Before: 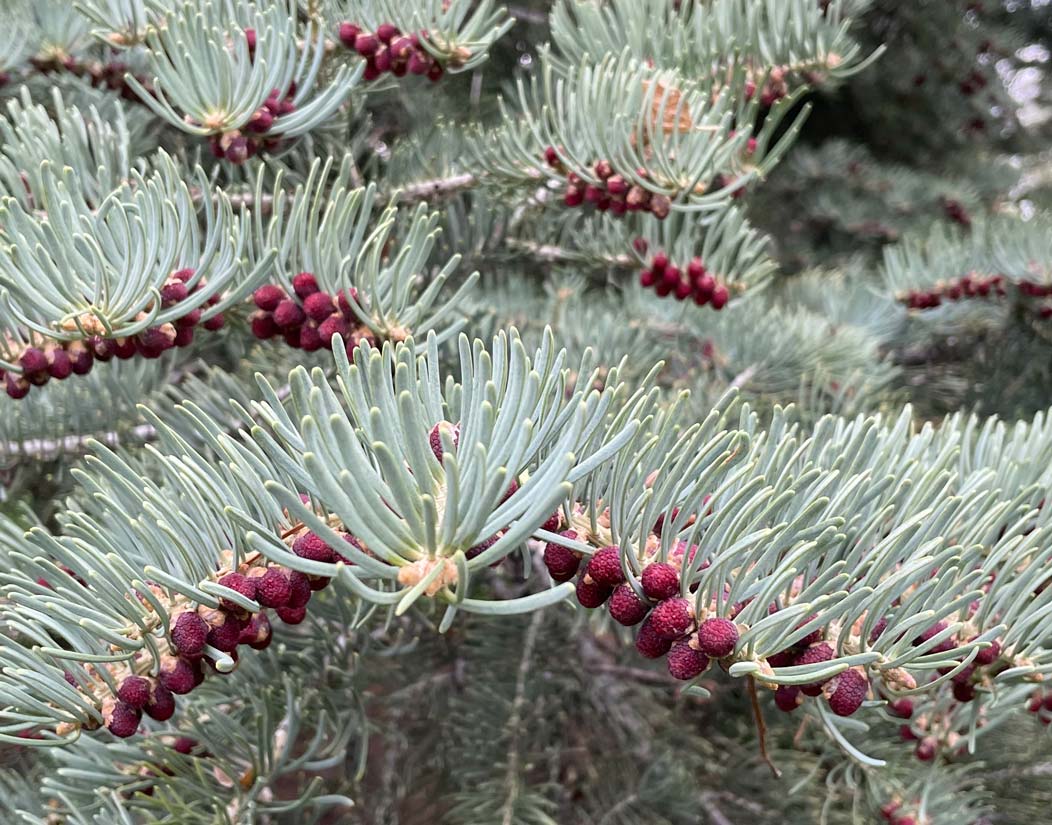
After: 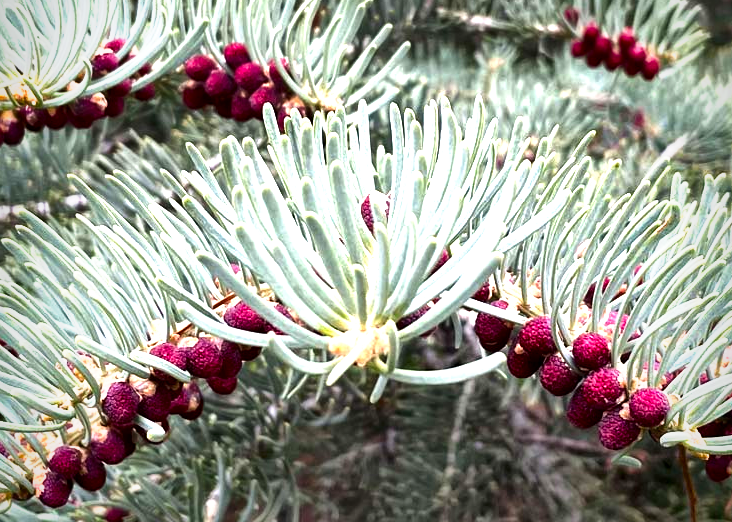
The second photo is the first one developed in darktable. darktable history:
shadows and highlights: shadows 48.77, highlights -41.35, soften with gaussian
color balance rgb: perceptual saturation grading › global saturation 25.165%
crop: left 6.56%, top 27.995%, right 23.766%, bottom 8.673%
tone equalizer: -8 EV 0.001 EV, -7 EV -0.002 EV, -6 EV 0.005 EV, -5 EV -0.05 EV, -4 EV -0.127 EV, -3 EV -0.168 EV, -2 EV 0.261 EV, -1 EV 0.704 EV, +0 EV 0.51 EV, mask exposure compensation -0.485 EV
tone curve: curves: ch0 [(0, 0) (0.003, 0.002) (0.011, 0.009) (0.025, 0.021) (0.044, 0.037) (0.069, 0.058) (0.1, 0.083) (0.136, 0.122) (0.177, 0.165) (0.224, 0.216) (0.277, 0.277) (0.335, 0.344) (0.399, 0.418) (0.468, 0.499) (0.543, 0.586) (0.623, 0.679) (0.709, 0.779) (0.801, 0.877) (0.898, 0.977) (1, 1)], preserve colors none
vignetting: fall-off start 96.65%, fall-off radius 101.11%, saturation 0.377, width/height ratio 0.611
local contrast: mode bilateral grid, contrast 21, coarseness 51, detail 161%, midtone range 0.2
exposure: compensate exposure bias true, compensate highlight preservation false
